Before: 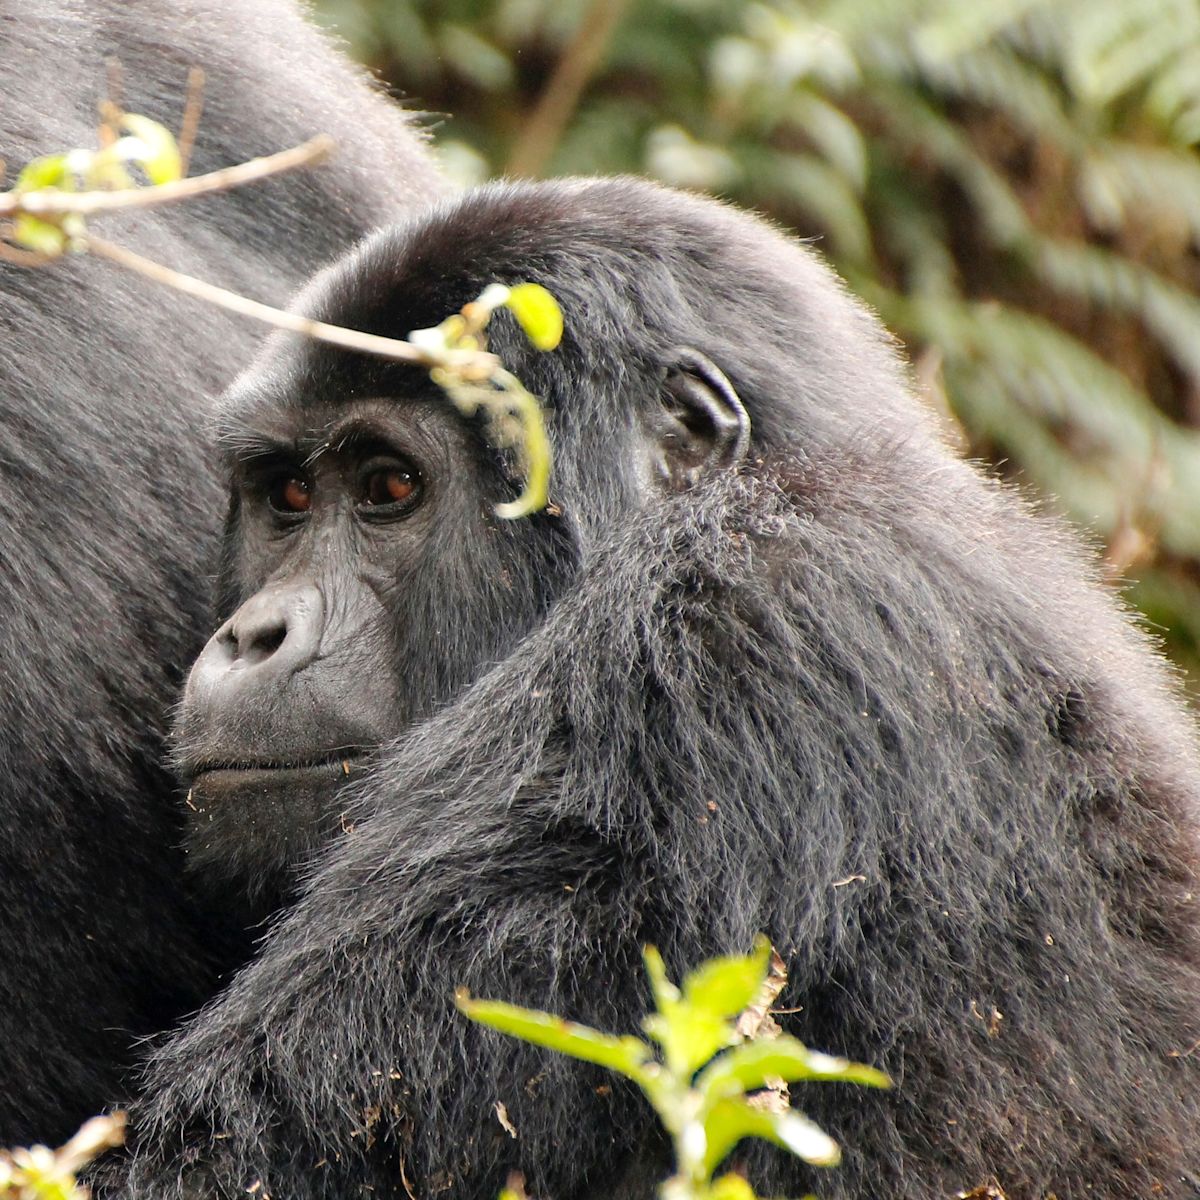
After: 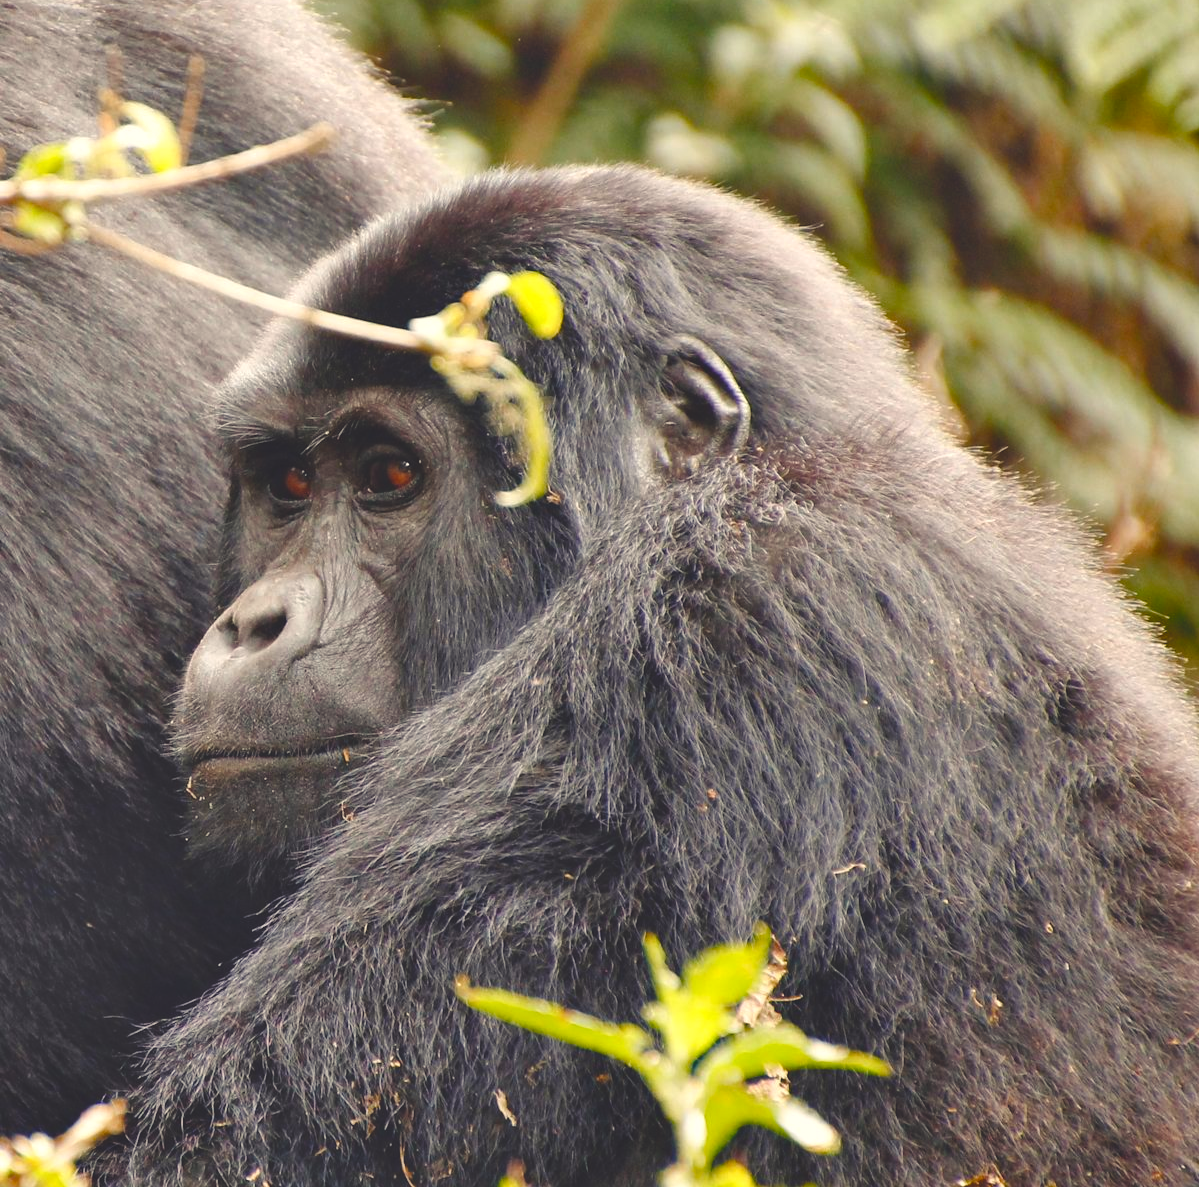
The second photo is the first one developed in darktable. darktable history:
crop: top 1.049%, right 0.001%
color balance rgb: shadows lift › chroma 3%, shadows lift › hue 280.8°, power › hue 330°, highlights gain › chroma 3%, highlights gain › hue 75.6°, global offset › luminance 2%, perceptual saturation grading › global saturation 20%, perceptual saturation grading › highlights -25%, perceptual saturation grading › shadows 50%, global vibrance 20.33%
shadows and highlights: soften with gaussian
